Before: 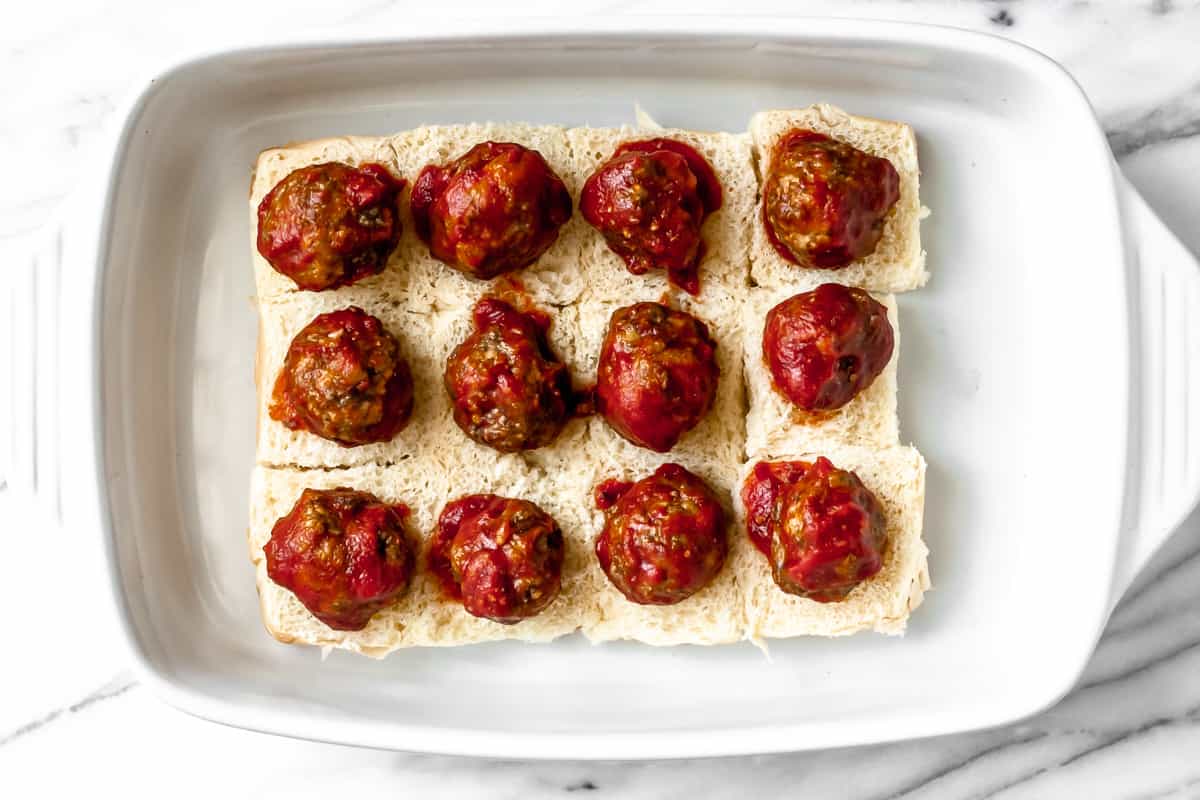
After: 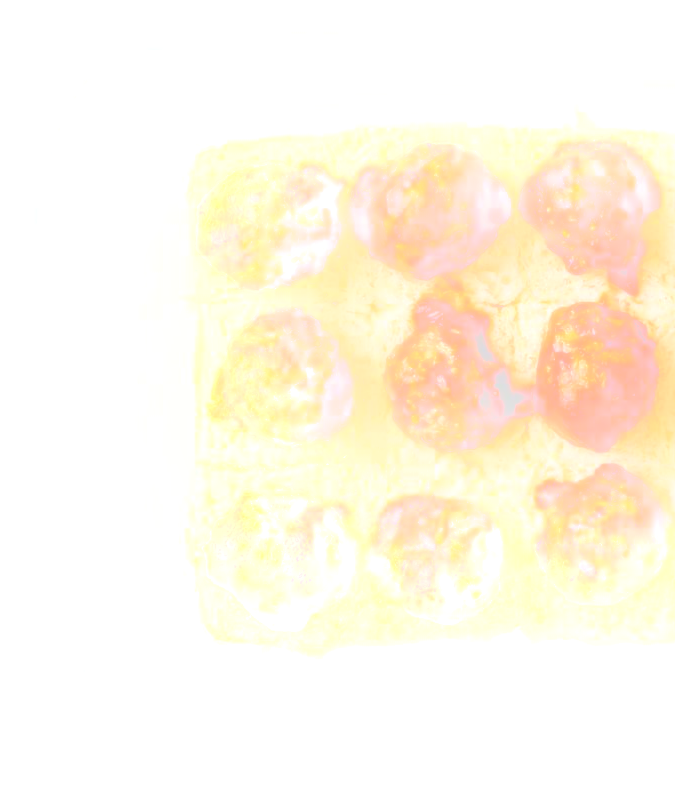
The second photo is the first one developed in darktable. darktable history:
bloom: size 25%, threshold 5%, strength 90%
crop: left 5.114%, right 38.589%
